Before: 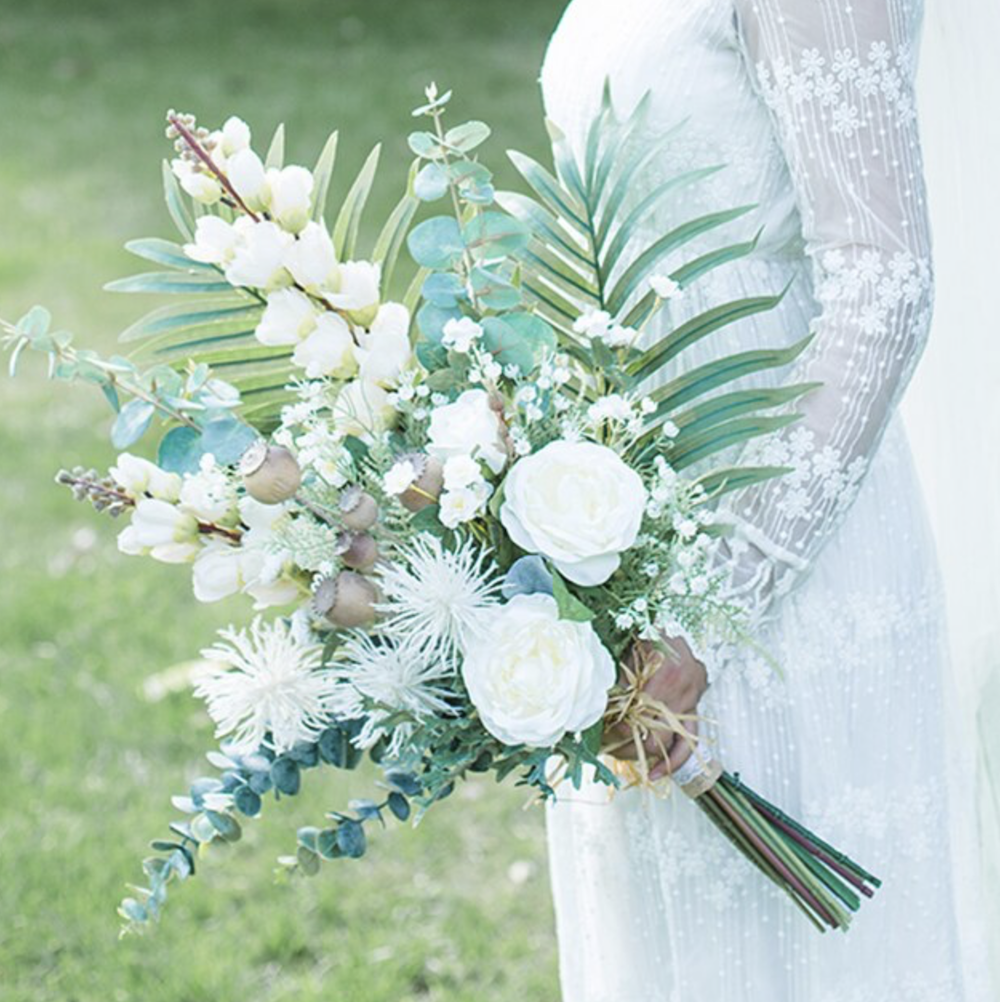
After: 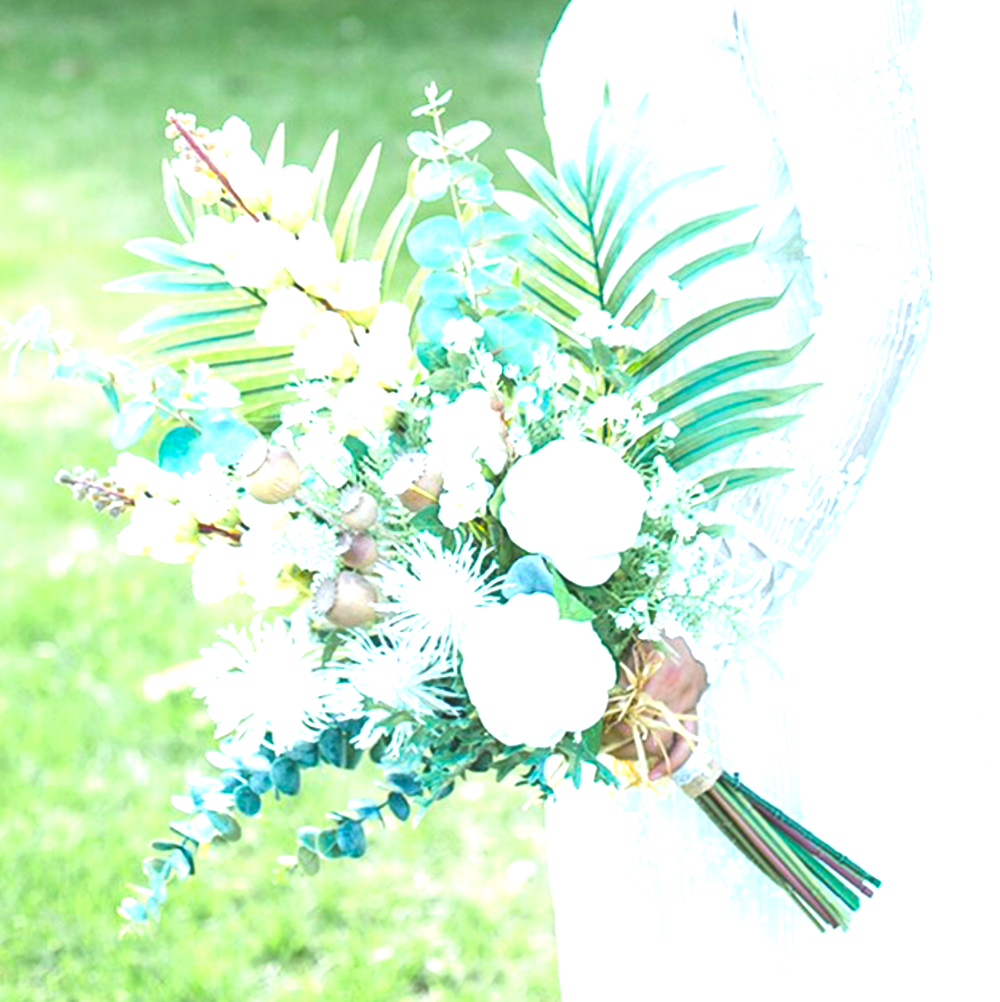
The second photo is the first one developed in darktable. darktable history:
exposure: black level correction -0.006, exposure 1 EV, compensate highlight preservation false
color balance rgb: perceptual saturation grading › global saturation 25.418%
